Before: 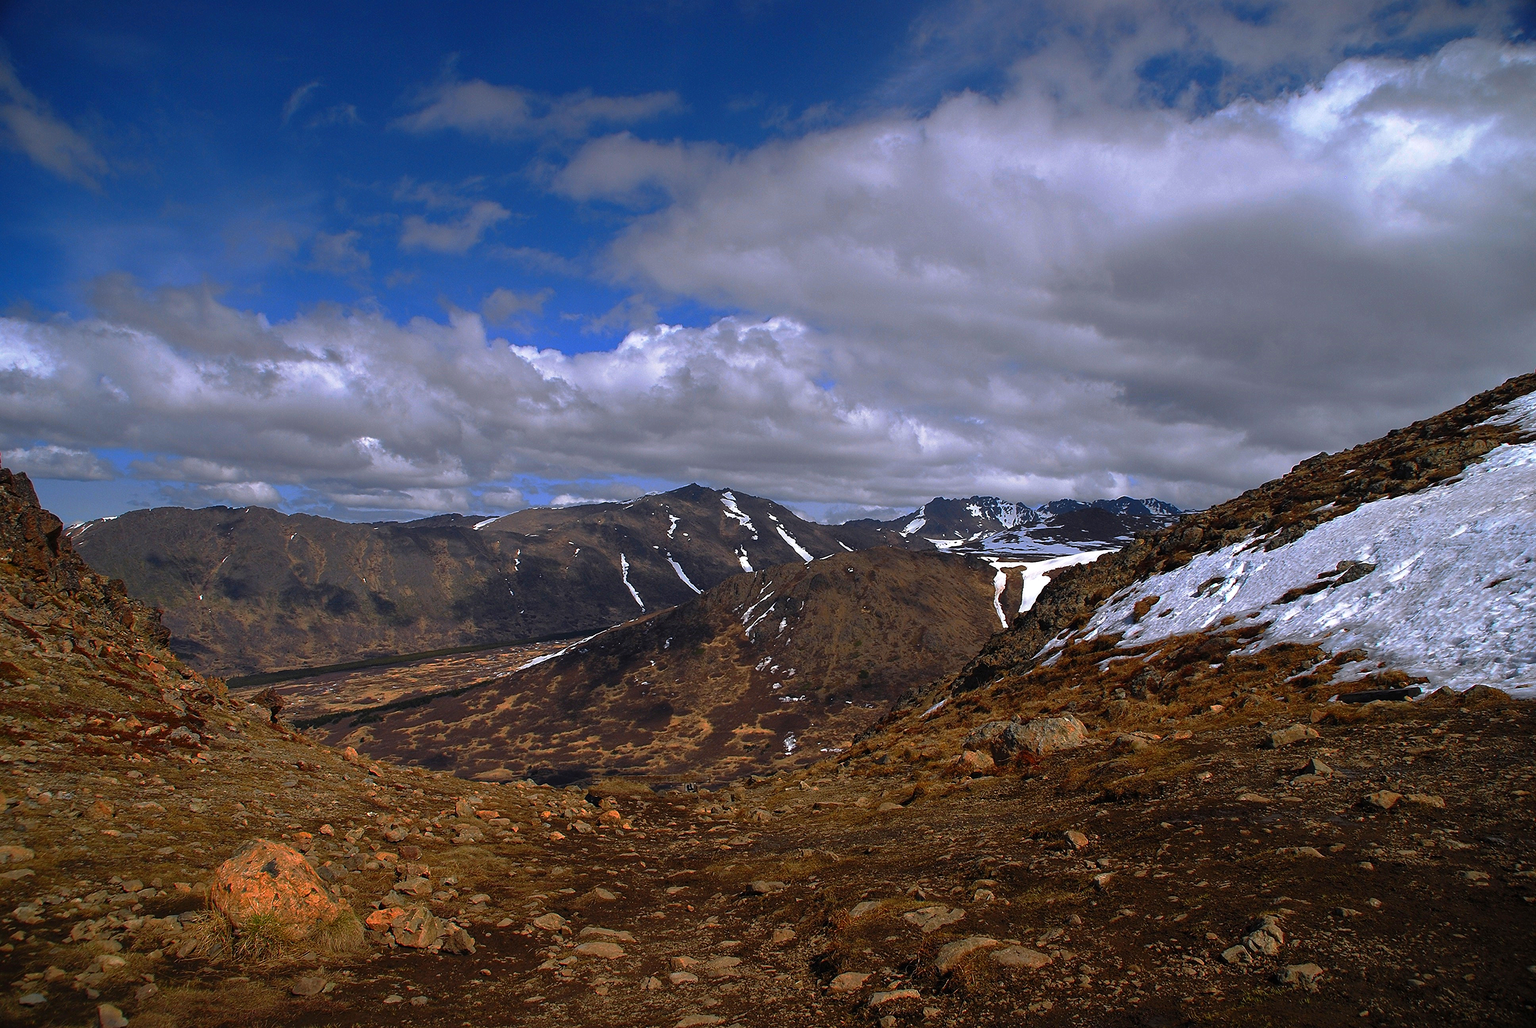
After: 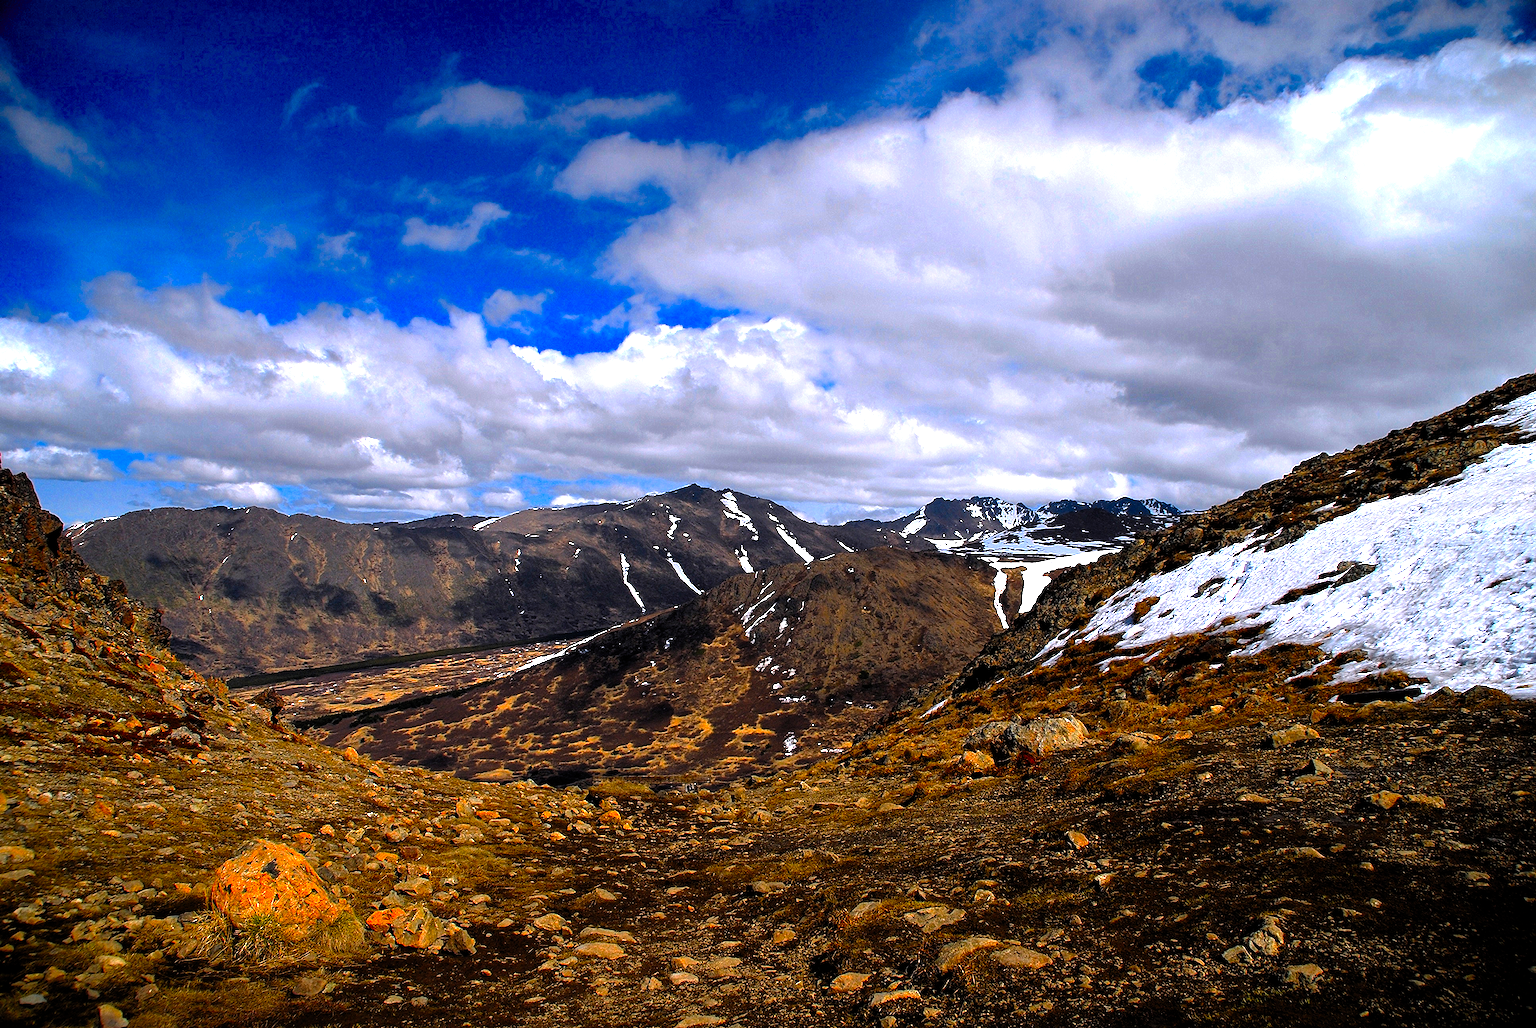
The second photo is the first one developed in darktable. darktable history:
filmic rgb: black relative exposure -12.1 EV, white relative exposure 2.8 EV, threshold 2.95 EV, target black luminance 0%, hardness 8, latitude 70.16%, contrast 1.139, highlights saturation mix 11.21%, shadows ↔ highlights balance -0.384%, color science v4 (2020), iterations of high-quality reconstruction 0, enable highlight reconstruction true
levels: levels [0.012, 0.367, 0.697]
